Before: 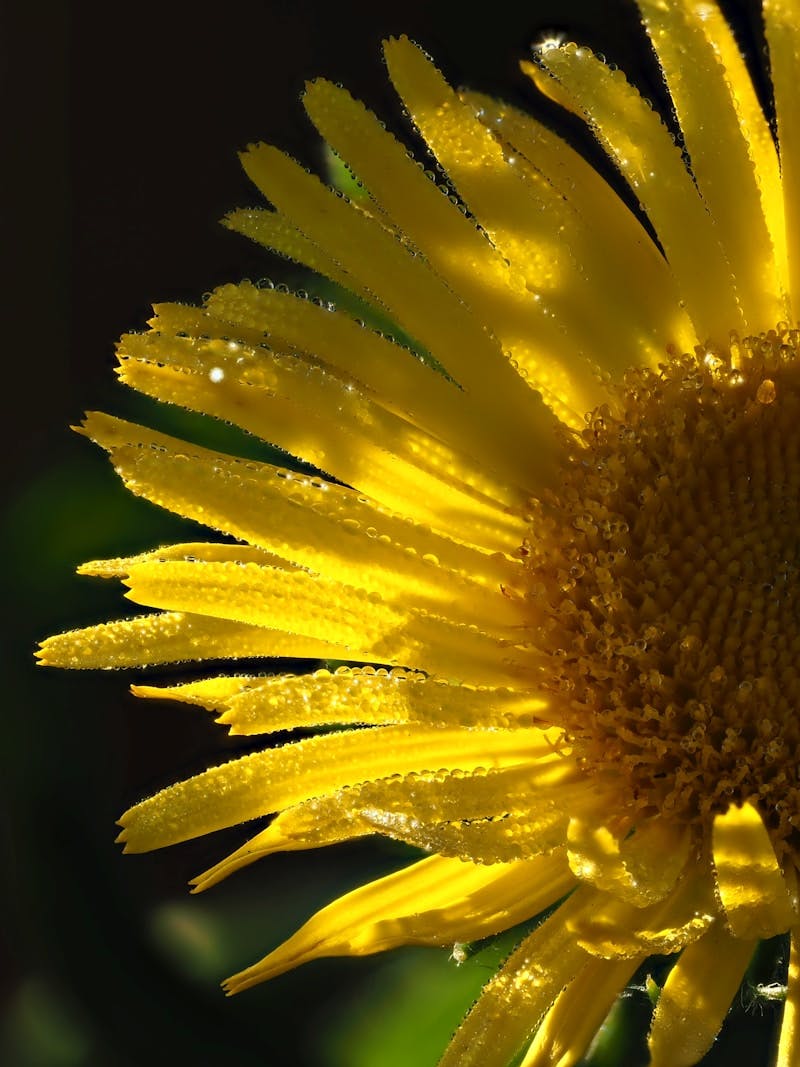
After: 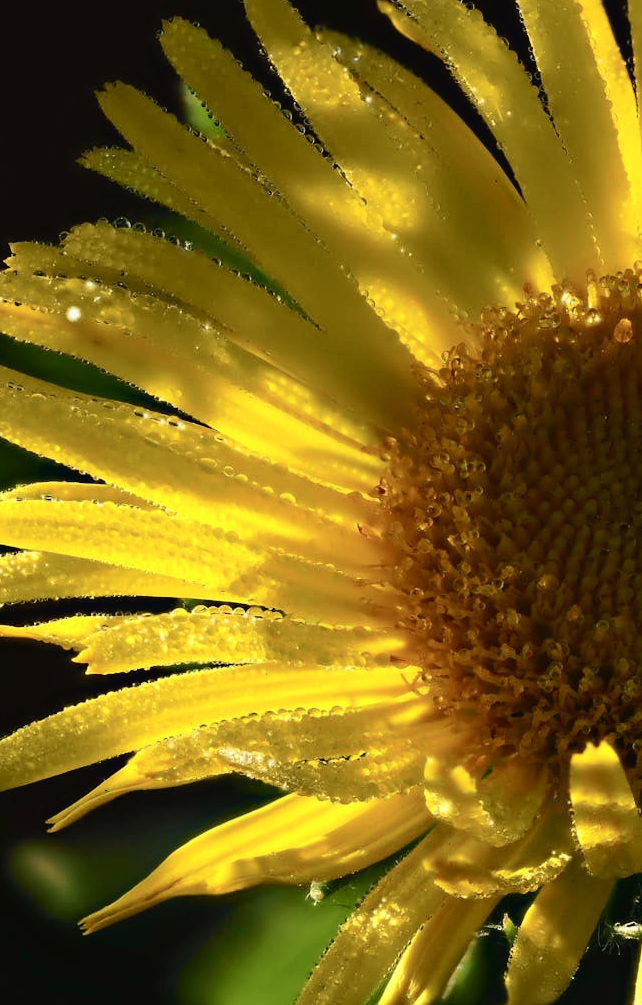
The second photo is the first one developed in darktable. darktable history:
crop and rotate: left 17.959%, top 5.771%, right 1.742%
tone curve: curves: ch0 [(0, 0.024) (0.049, 0.038) (0.176, 0.162) (0.33, 0.331) (0.432, 0.475) (0.601, 0.665) (0.843, 0.876) (1, 1)]; ch1 [(0, 0) (0.339, 0.358) (0.445, 0.439) (0.476, 0.47) (0.504, 0.504) (0.53, 0.511) (0.557, 0.558) (0.627, 0.635) (0.728, 0.746) (1, 1)]; ch2 [(0, 0) (0.327, 0.324) (0.417, 0.44) (0.46, 0.453) (0.502, 0.504) (0.526, 0.52) (0.54, 0.564) (0.606, 0.626) (0.76, 0.75) (1, 1)], color space Lab, independent channels, preserve colors none
